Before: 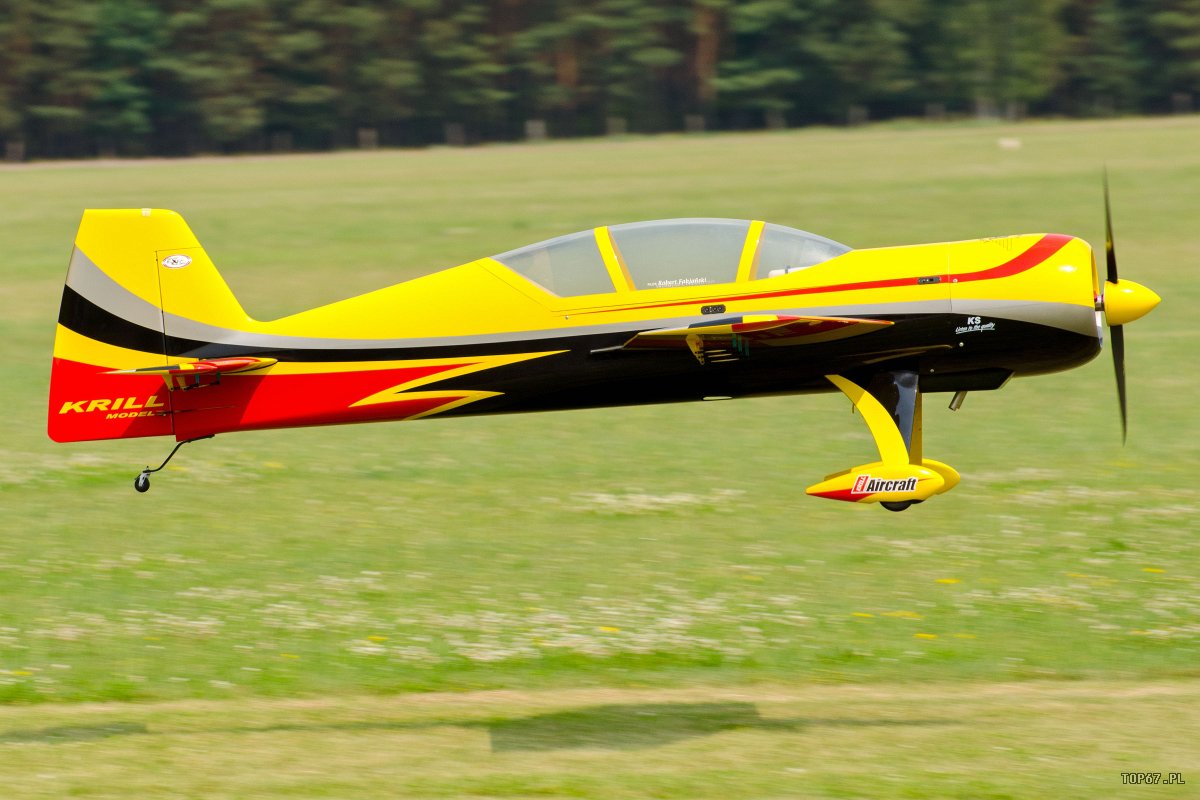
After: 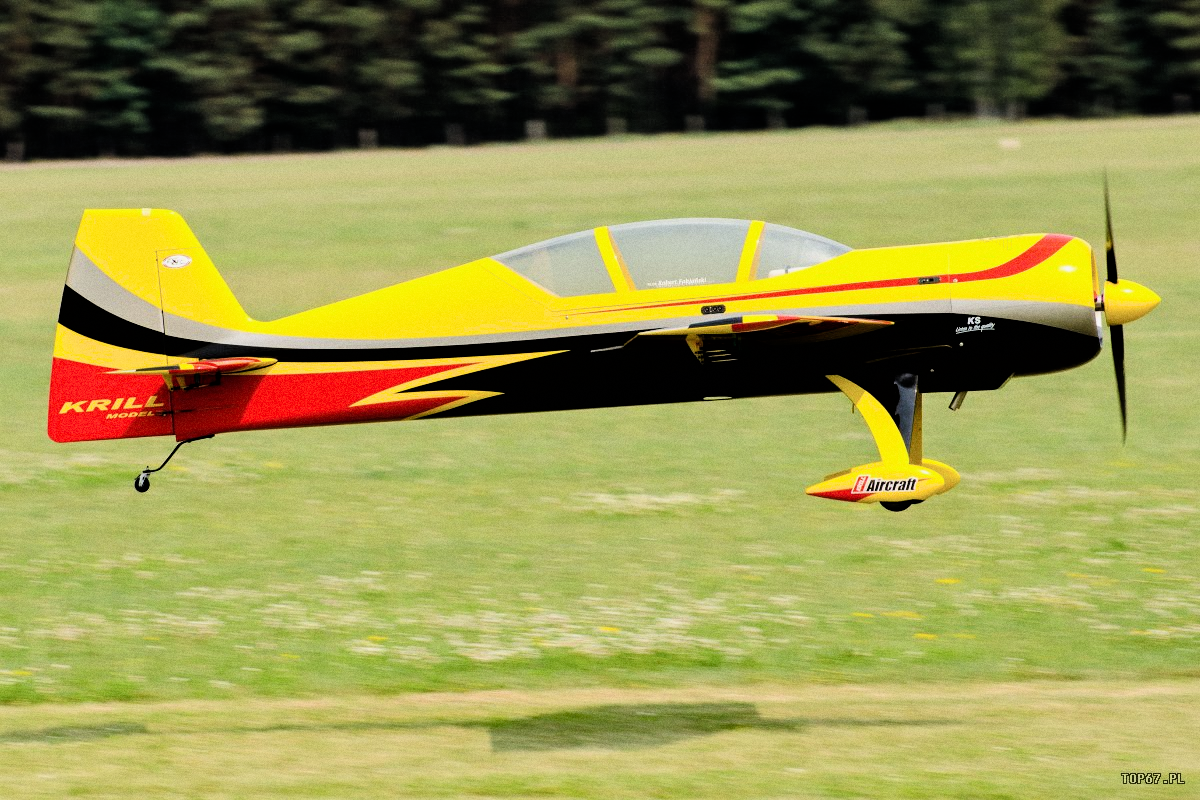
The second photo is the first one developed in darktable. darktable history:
grain: coarseness 0.09 ISO
filmic rgb: black relative exposure -4 EV, white relative exposure 3 EV, hardness 3.02, contrast 1.5
